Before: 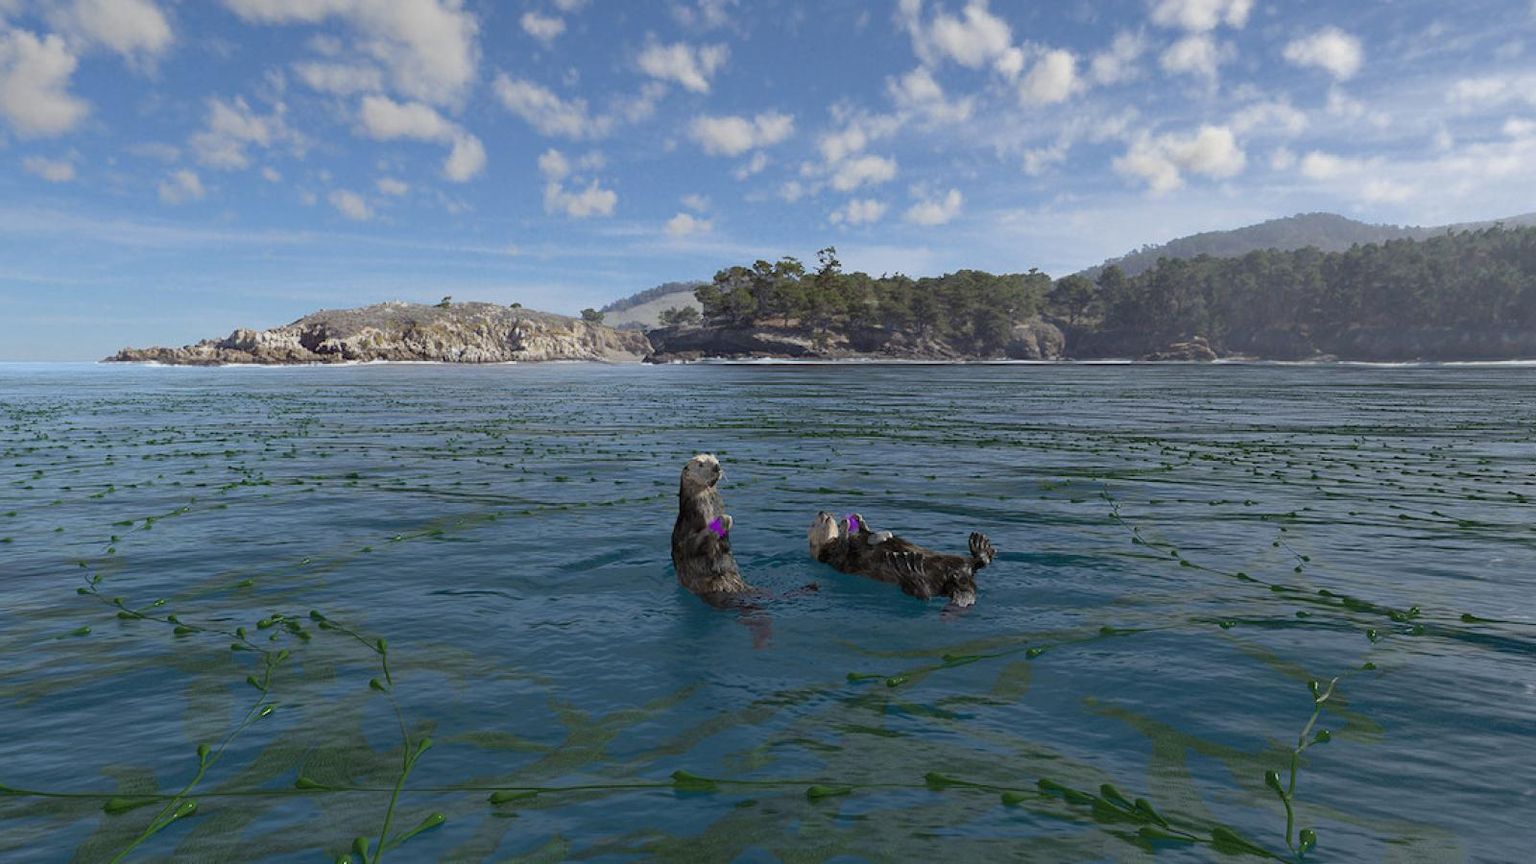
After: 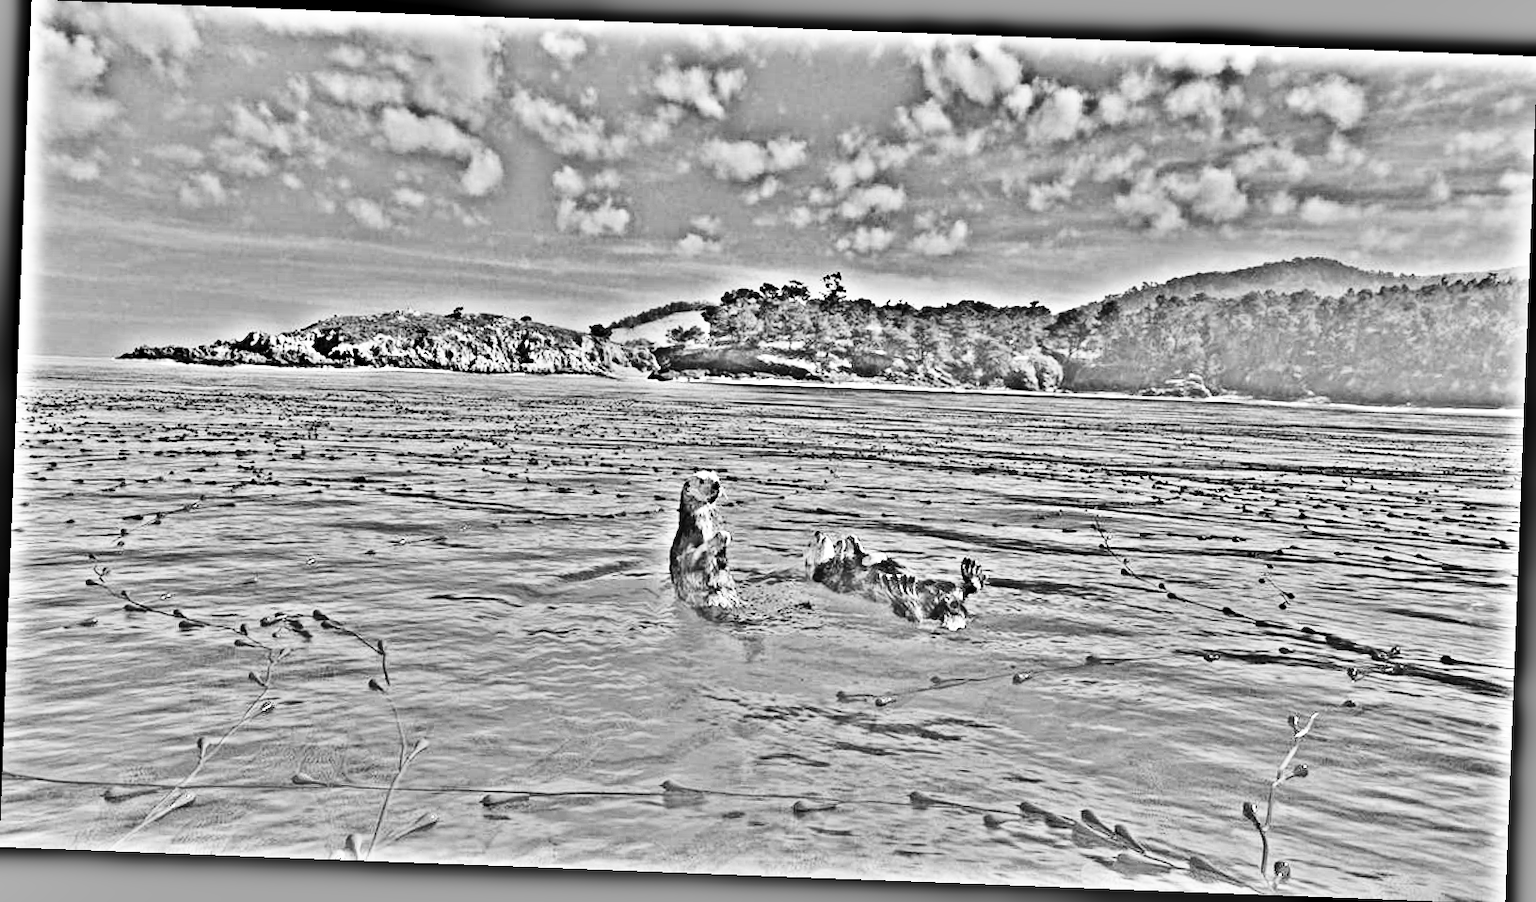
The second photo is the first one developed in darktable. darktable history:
contrast brightness saturation: contrast 0.28
monochrome: on, module defaults
base curve: curves: ch0 [(0, 0) (0.028, 0.03) (0.121, 0.232) (0.46, 0.748) (0.859, 0.968) (1, 1)], preserve colors none
rotate and perspective: rotation 2.17°, automatic cropping off
tone equalizer: on, module defaults
highpass: on, module defaults
exposure: exposure 0.014 EV, compensate highlight preservation false
shadows and highlights: soften with gaussian
